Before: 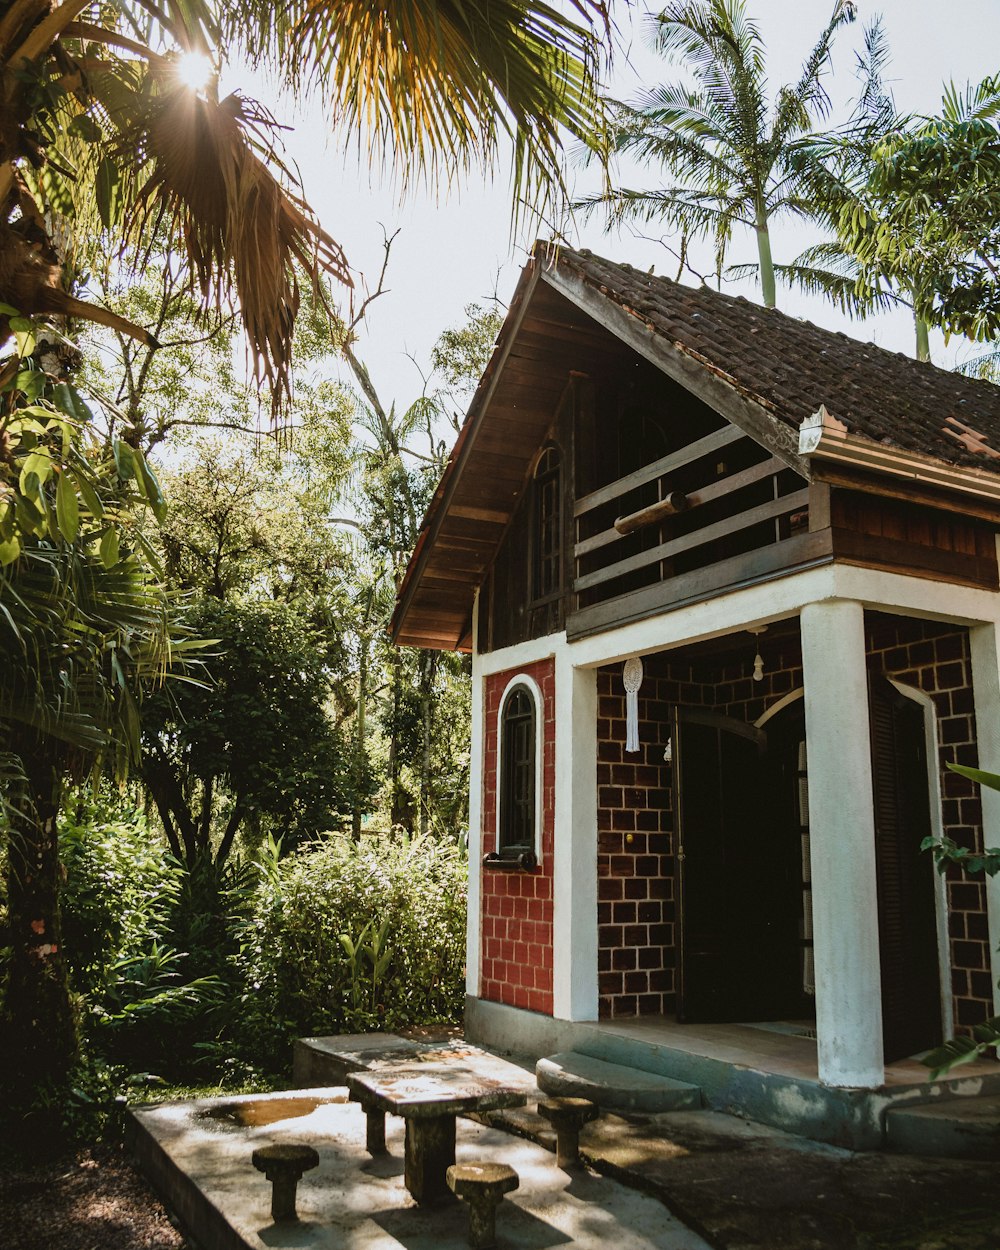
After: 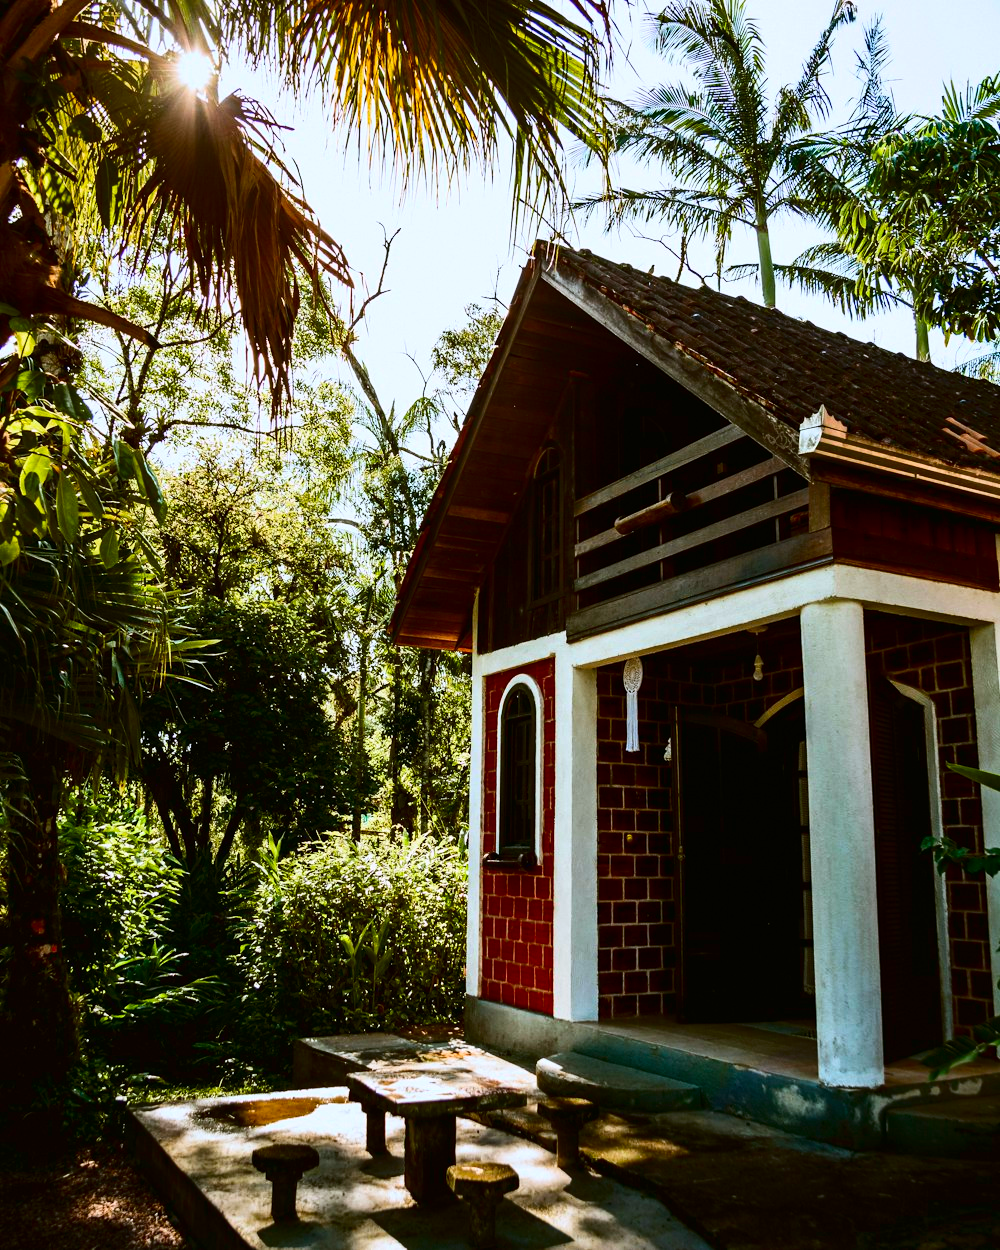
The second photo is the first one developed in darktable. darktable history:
contrast brightness saturation: contrast 0.218, brightness -0.18, saturation 0.239
color balance rgb: highlights gain › luminance 16.833%, highlights gain › chroma 2.853%, highlights gain › hue 261.56°, linear chroma grading › global chroma 8.82%, perceptual saturation grading › global saturation 25.085%
